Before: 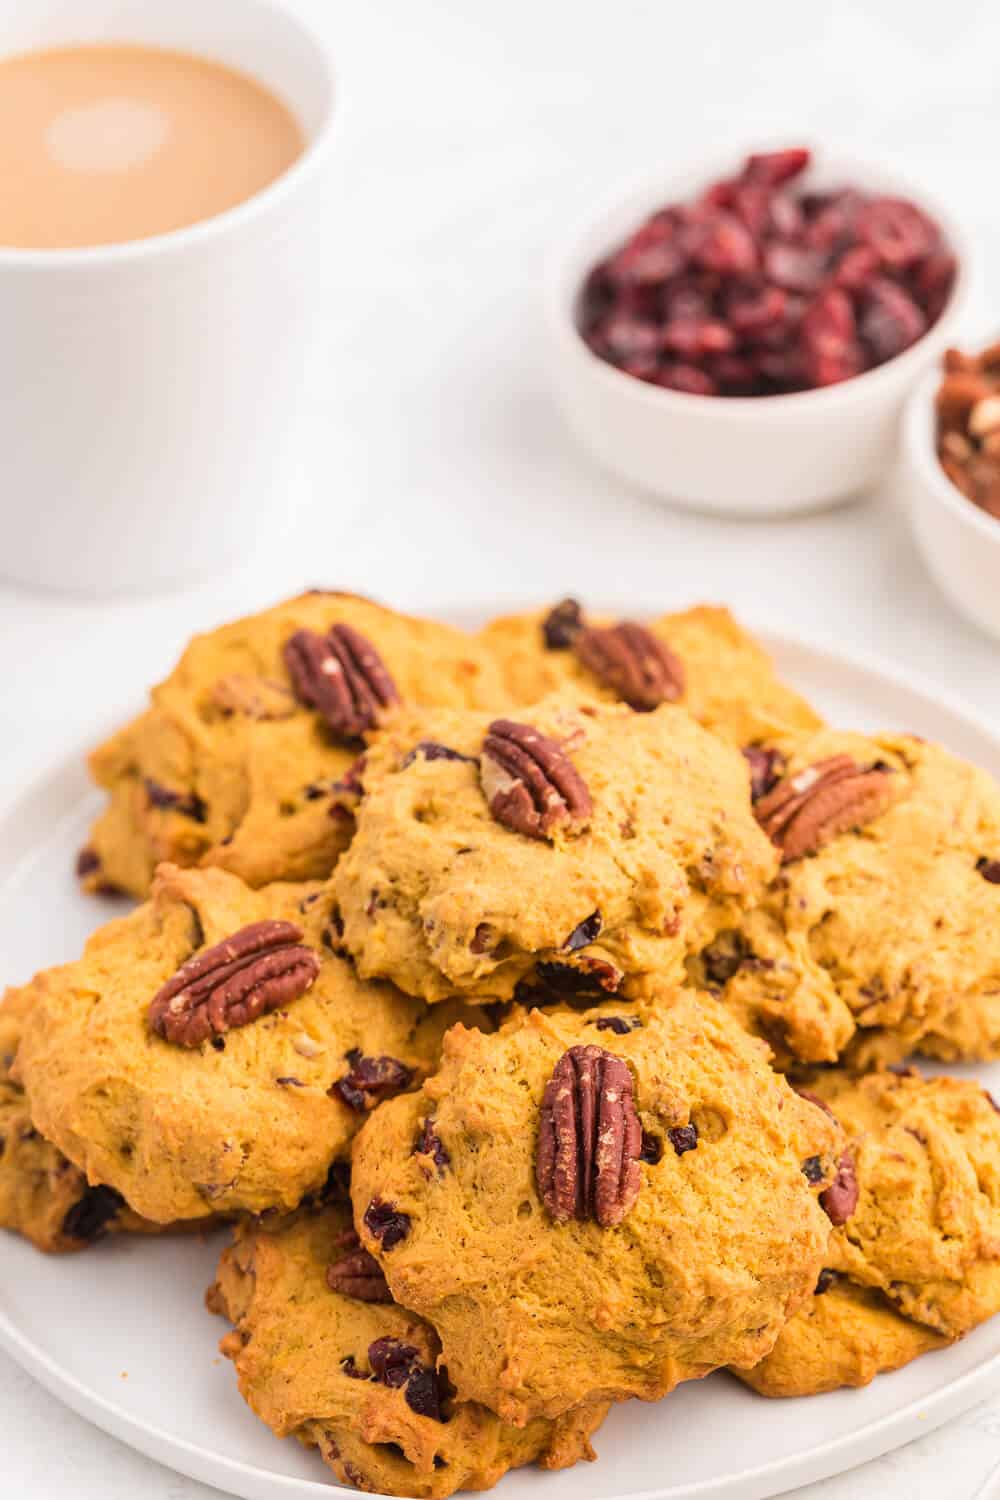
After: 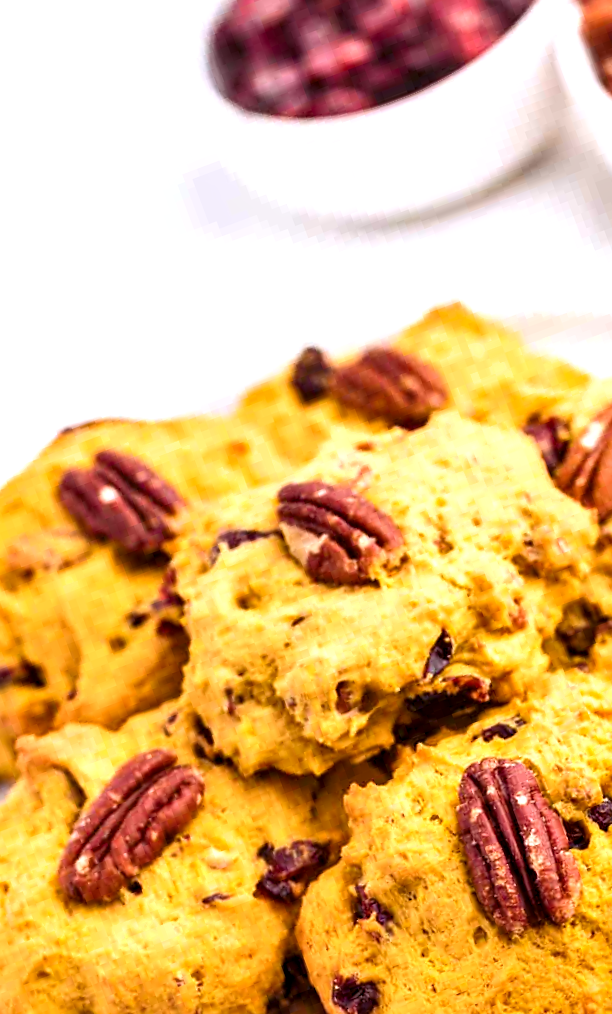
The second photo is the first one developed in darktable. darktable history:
exposure: exposure 0.506 EV, compensate highlight preservation false
crop and rotate: angle 20.48°, left 6.807%, right 3.63%, bottom 1.131%
color balance rgb: shadows lift › chroma 6.377%, shadows lift › hue 304.66°, perceptual saturation grading › global saturation 10.012%, global vibrance 20%
color correction: highlights a* -0.793, highlights b* -9.61
sharpen: amount 0.207
contrast equalizer: y [[0.536, 0.565, 0.581, 0.516, 0.52, 0.491], [0.5 ×6], [0.5 ×6], [0 ×6], [0 ×6]]
shadows and highlights: shadows 29.46, highlights -29.43, highlights color adjustment 39.34%, low approximation 0.01, soften with gaussian
